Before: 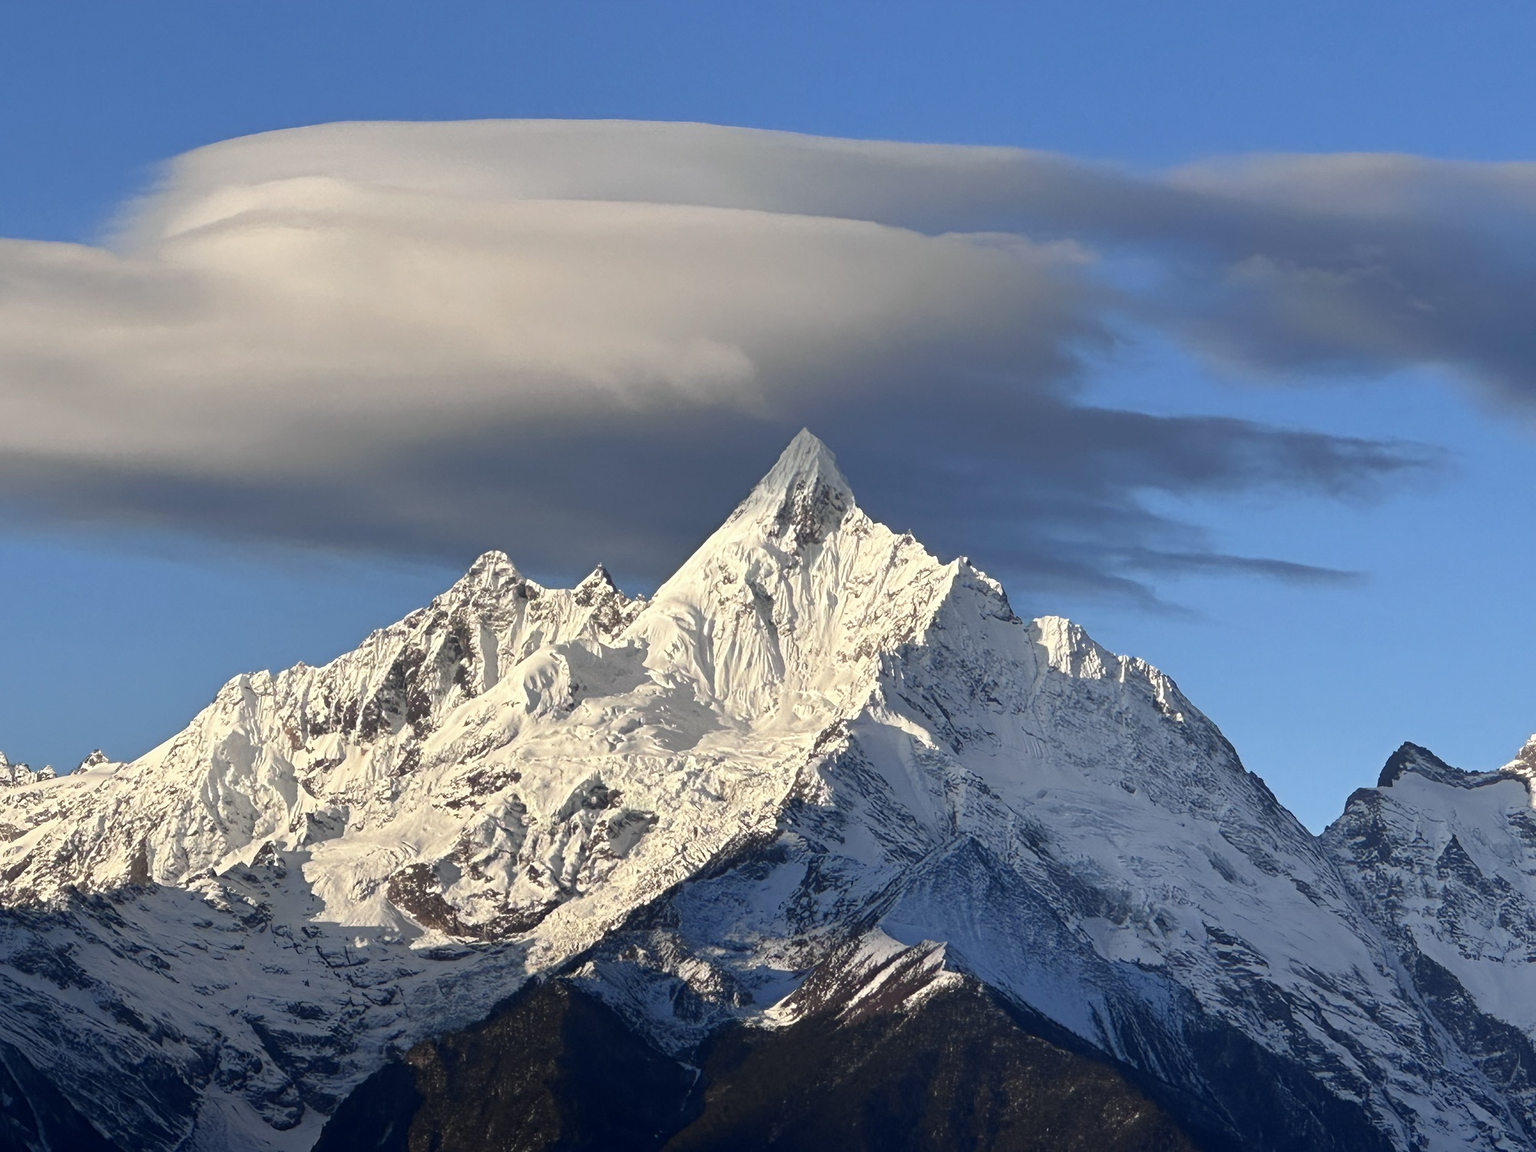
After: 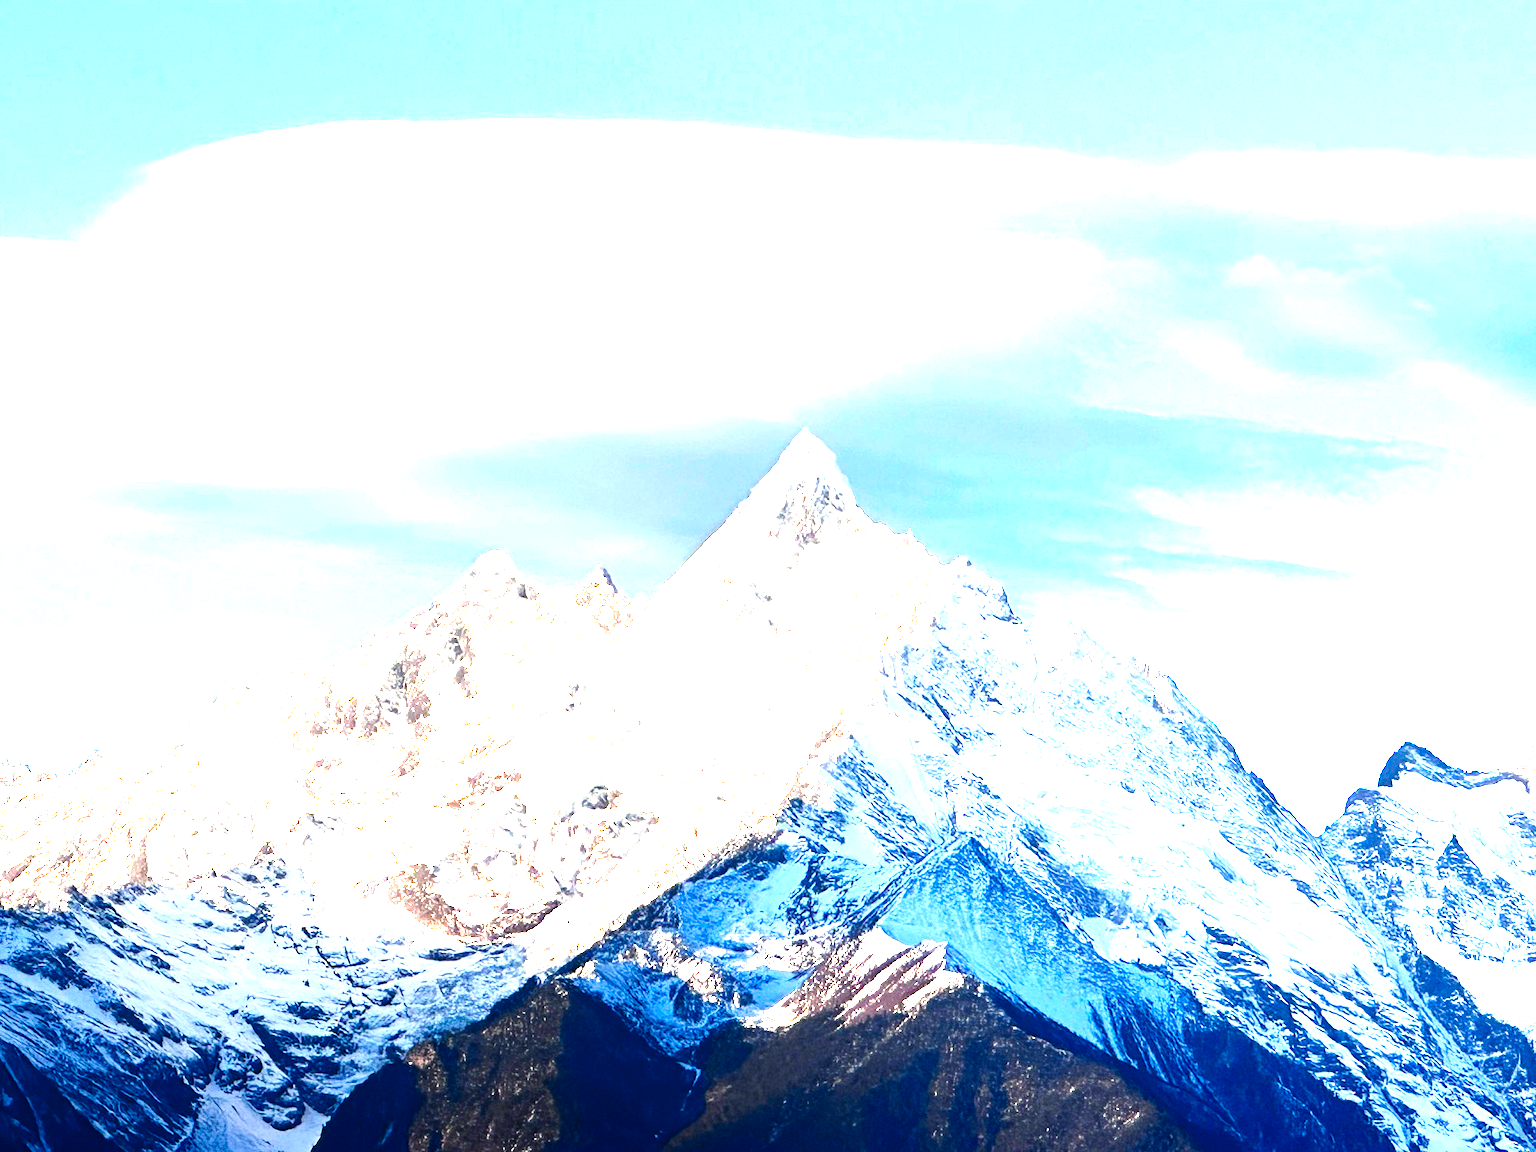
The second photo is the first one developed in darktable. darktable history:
levels: levels [0, 0.281, 0.562]
base curve: curves: ch0 [(0, 0) (0.008, 0.007) (0.022, 0.029) (0.048, 0.089) (0.092, 0.197) (0.191, 0.399) (0.275, 0.534) (0.357, 0.65) (0.477, 0.78) (0.542, 0.833) (0.799, 0.973) (1, 1)], preserve colors none
